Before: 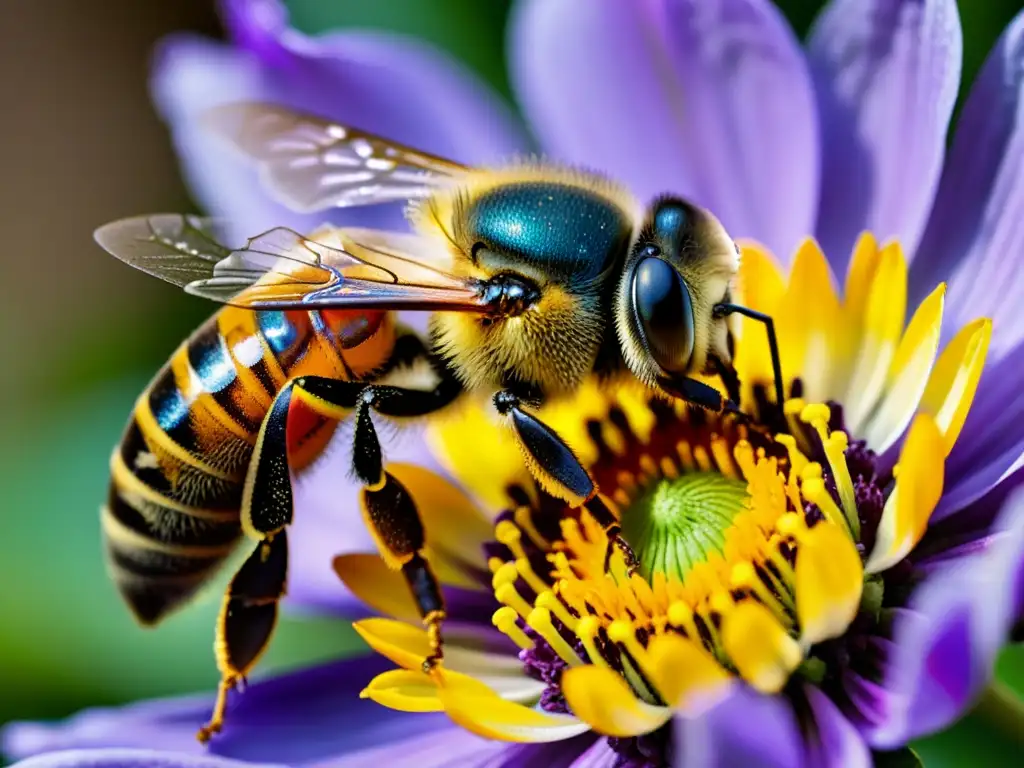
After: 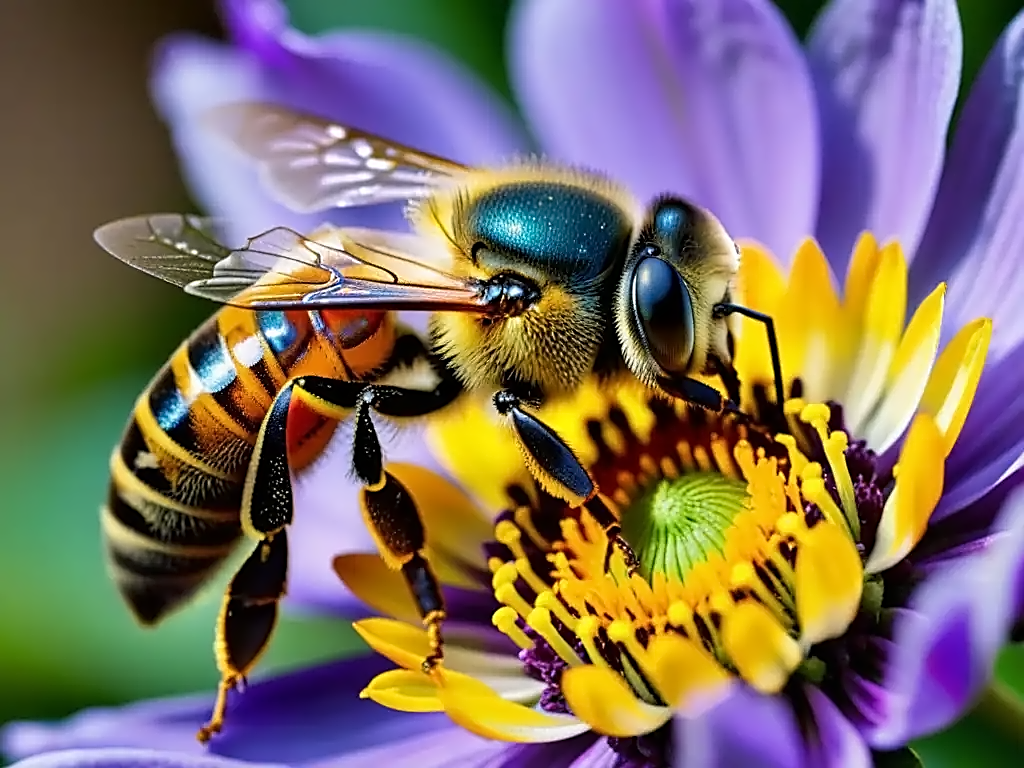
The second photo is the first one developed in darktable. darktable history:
contrast equalizer: y [[0.5 ×4, 0.524, 0.59], [0.5 ×6], [0.5 ×6], [0, 0, 0, 0.01, 0.045, 0.012], [0, 0, 0, 0.044, 0.195, 0.131]]
sharpen: on, module defaults
